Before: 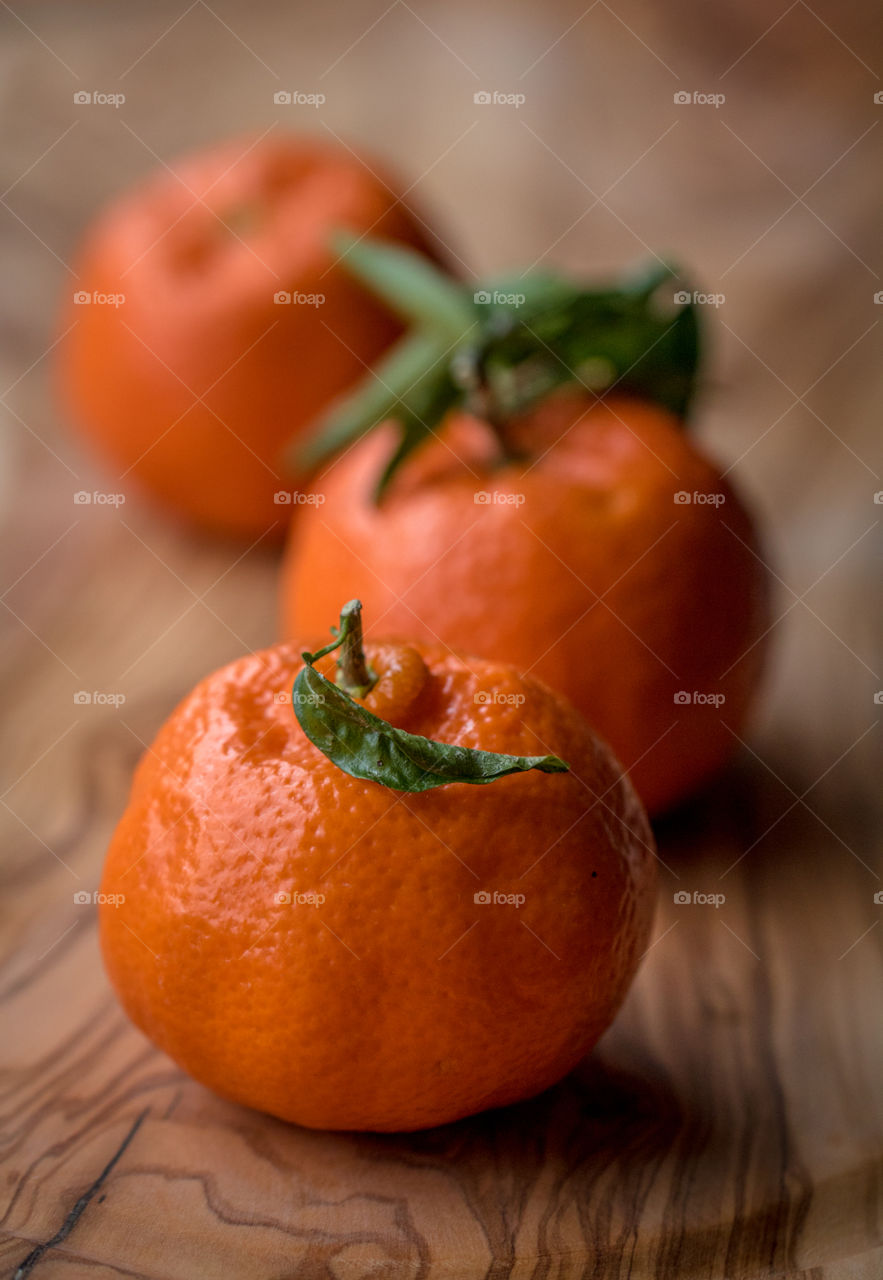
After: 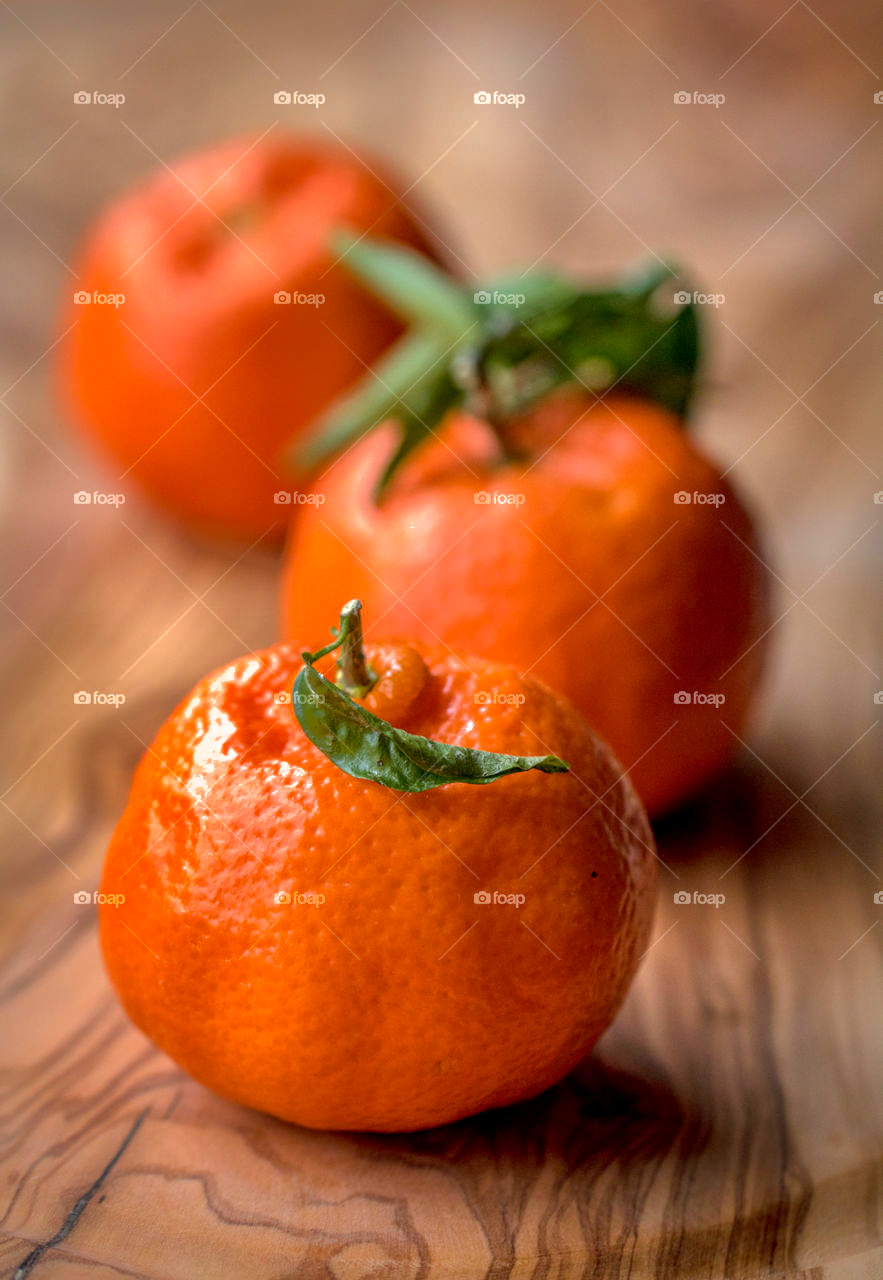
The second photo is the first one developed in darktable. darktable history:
shadows and highlights: shadows 38.89, highlights -73.85, shadows color adjustment 97.98%, highlights color adjustment 58.62%
exposure: black level correction 0.001, exposure 1 EV, compensate highlight preservation false
